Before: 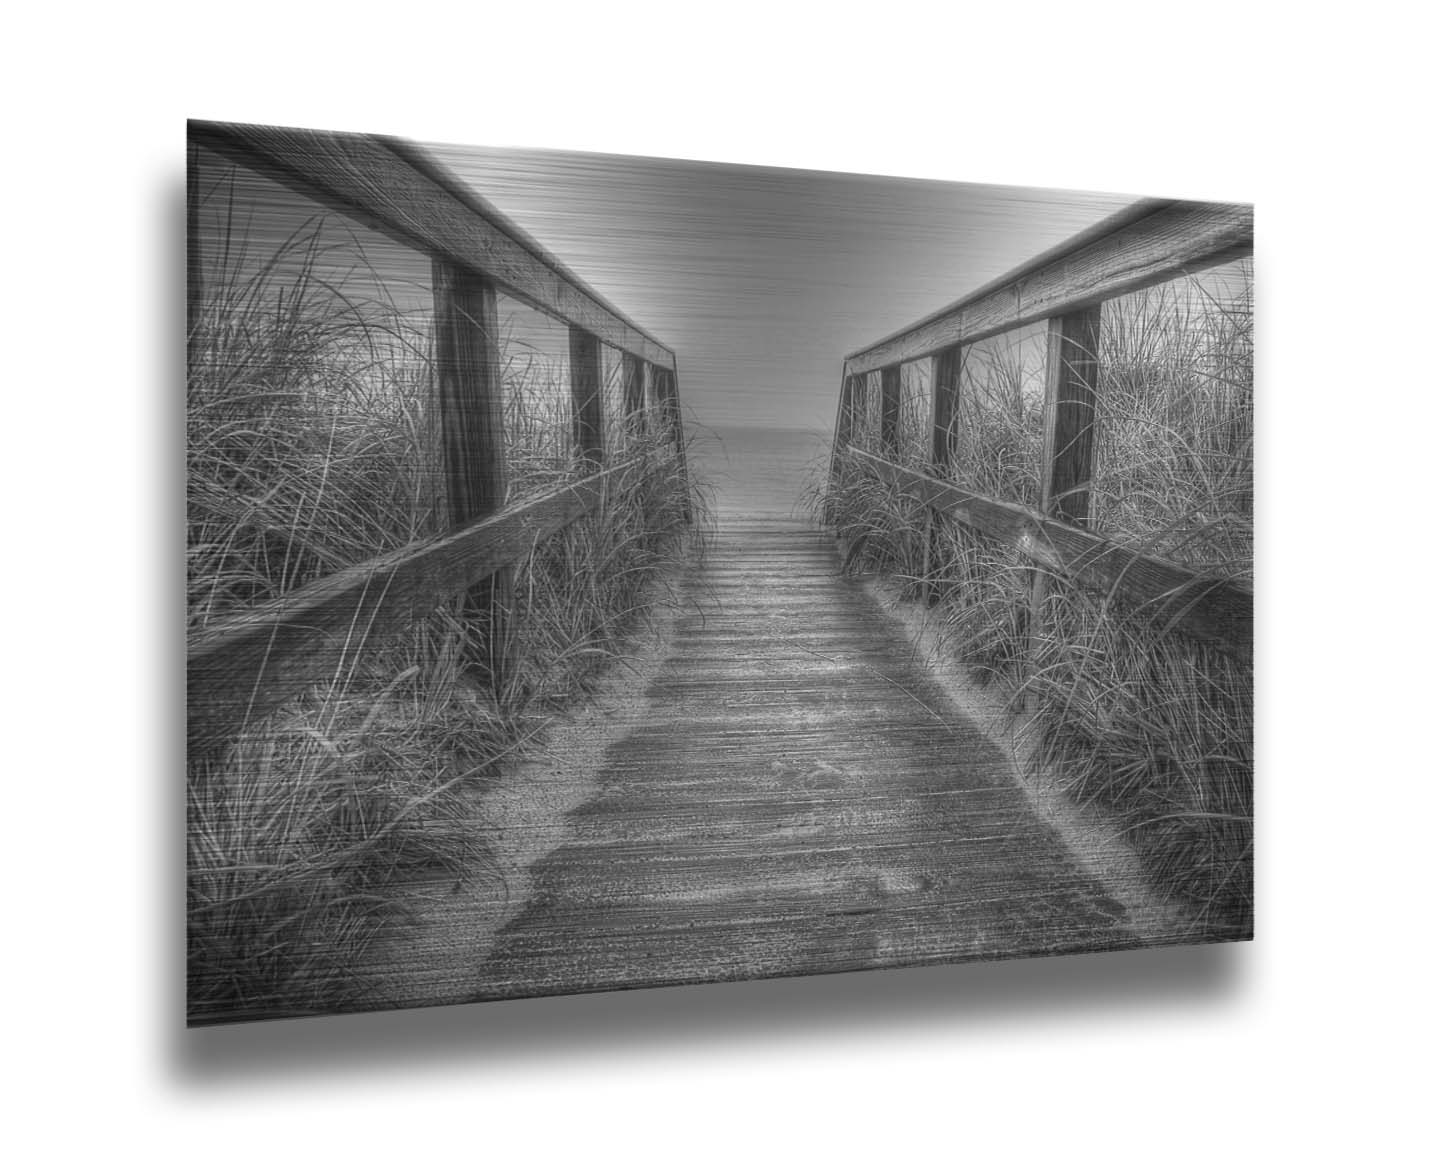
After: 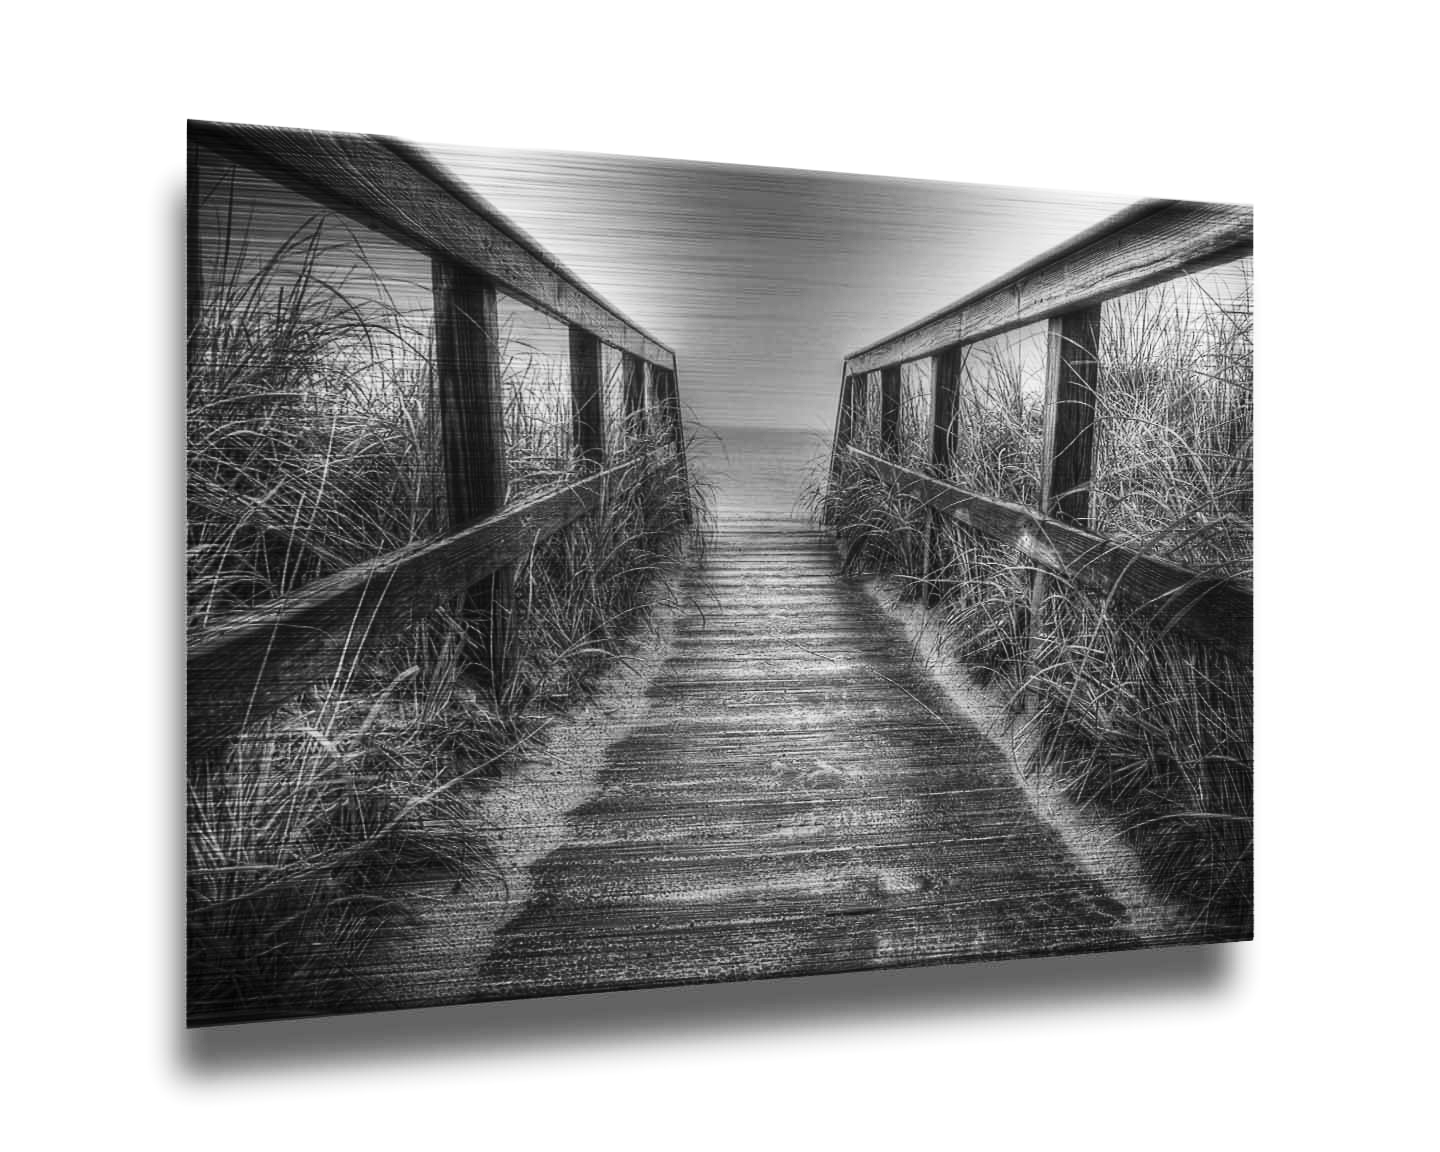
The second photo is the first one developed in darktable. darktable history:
exposure: exposure 0.217 EV, compensate highlight preservation false
contrast brightness saturation: contrast 0.32, brightness -0.08, saturation 0.17
